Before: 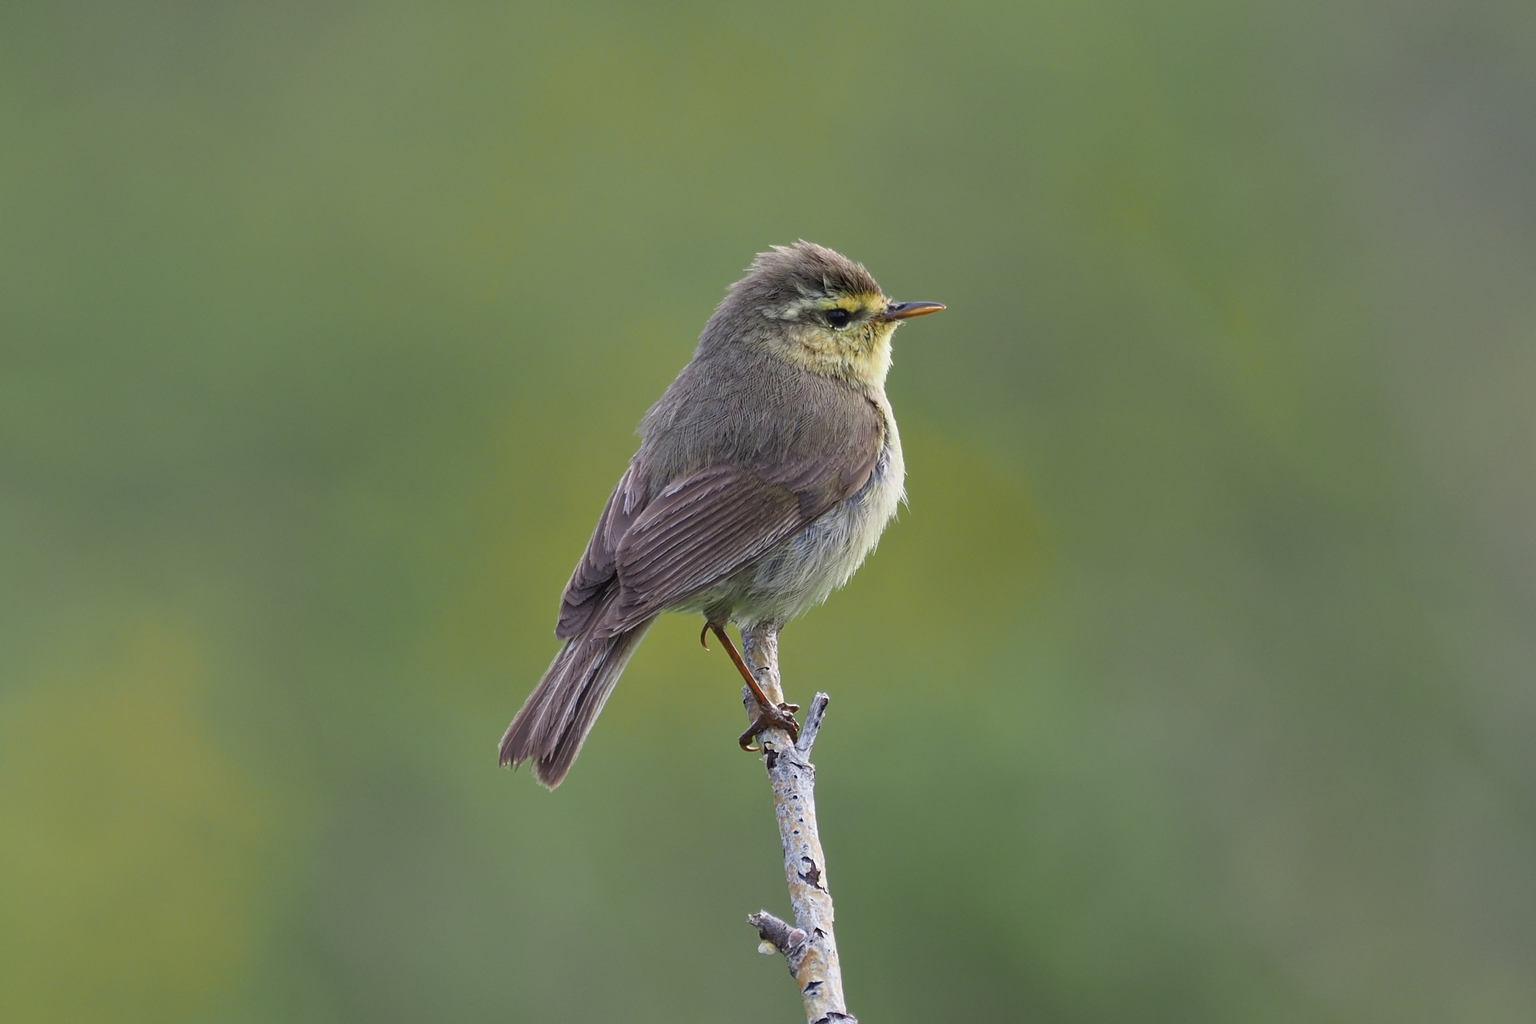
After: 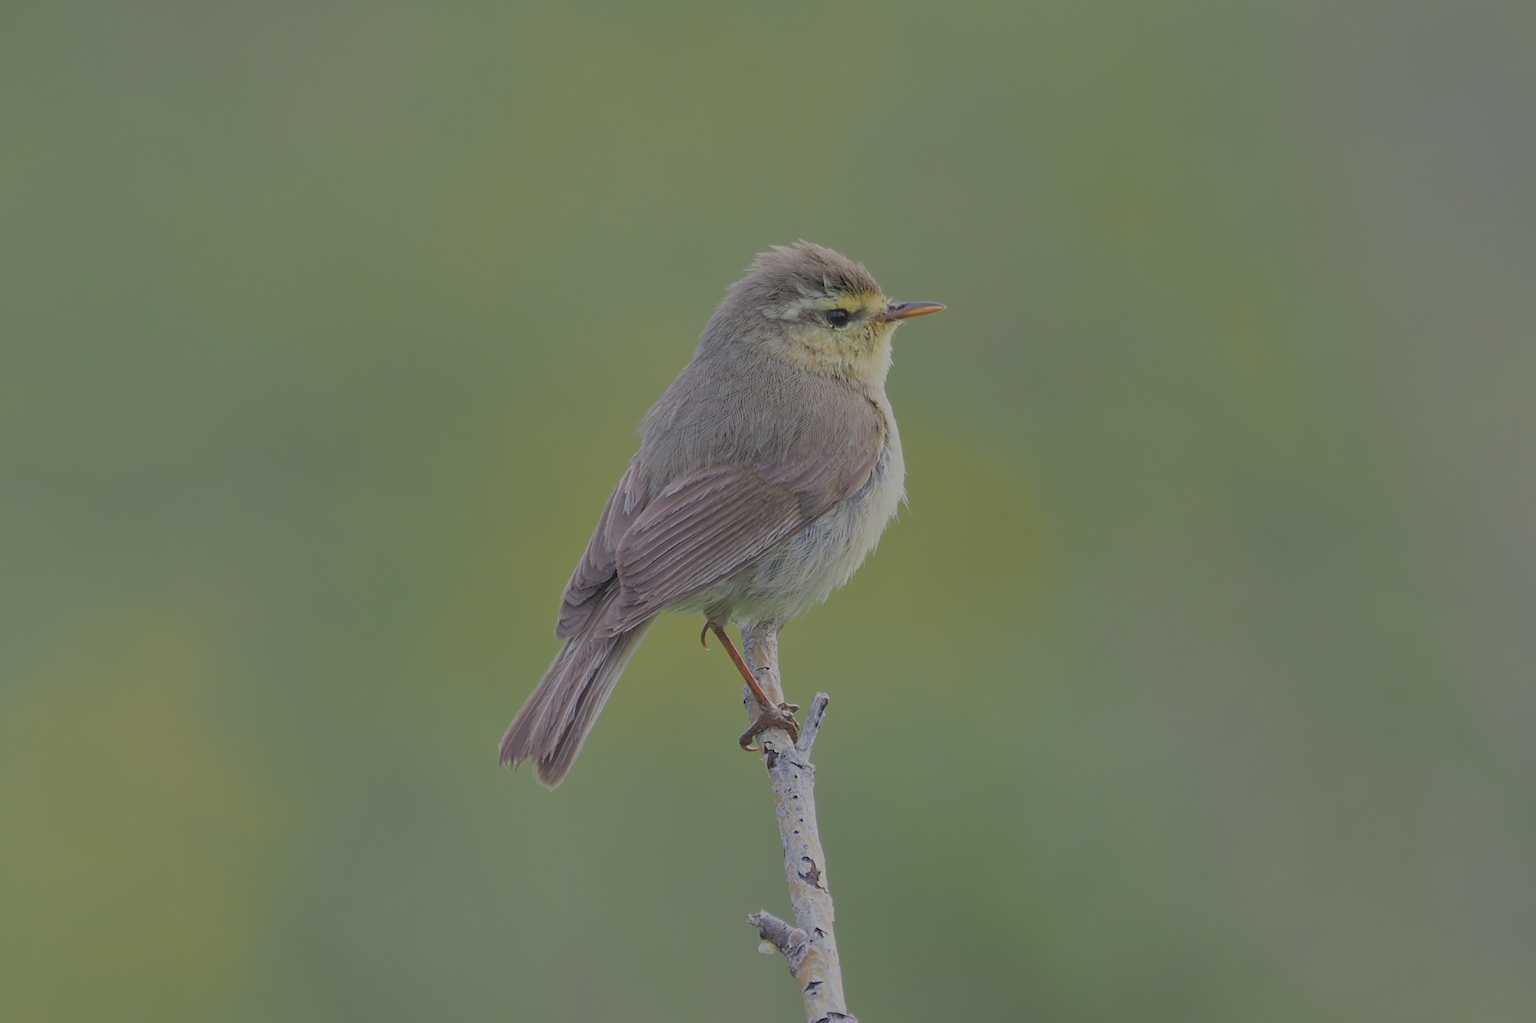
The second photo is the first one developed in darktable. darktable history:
filmic rgb: black relative exposure -15.91 EV, white relative exposure 7.97 EV, hardness 4.15, latitude 49.9%, contrast 0.511, iterations of high-quality reconstruction 0
